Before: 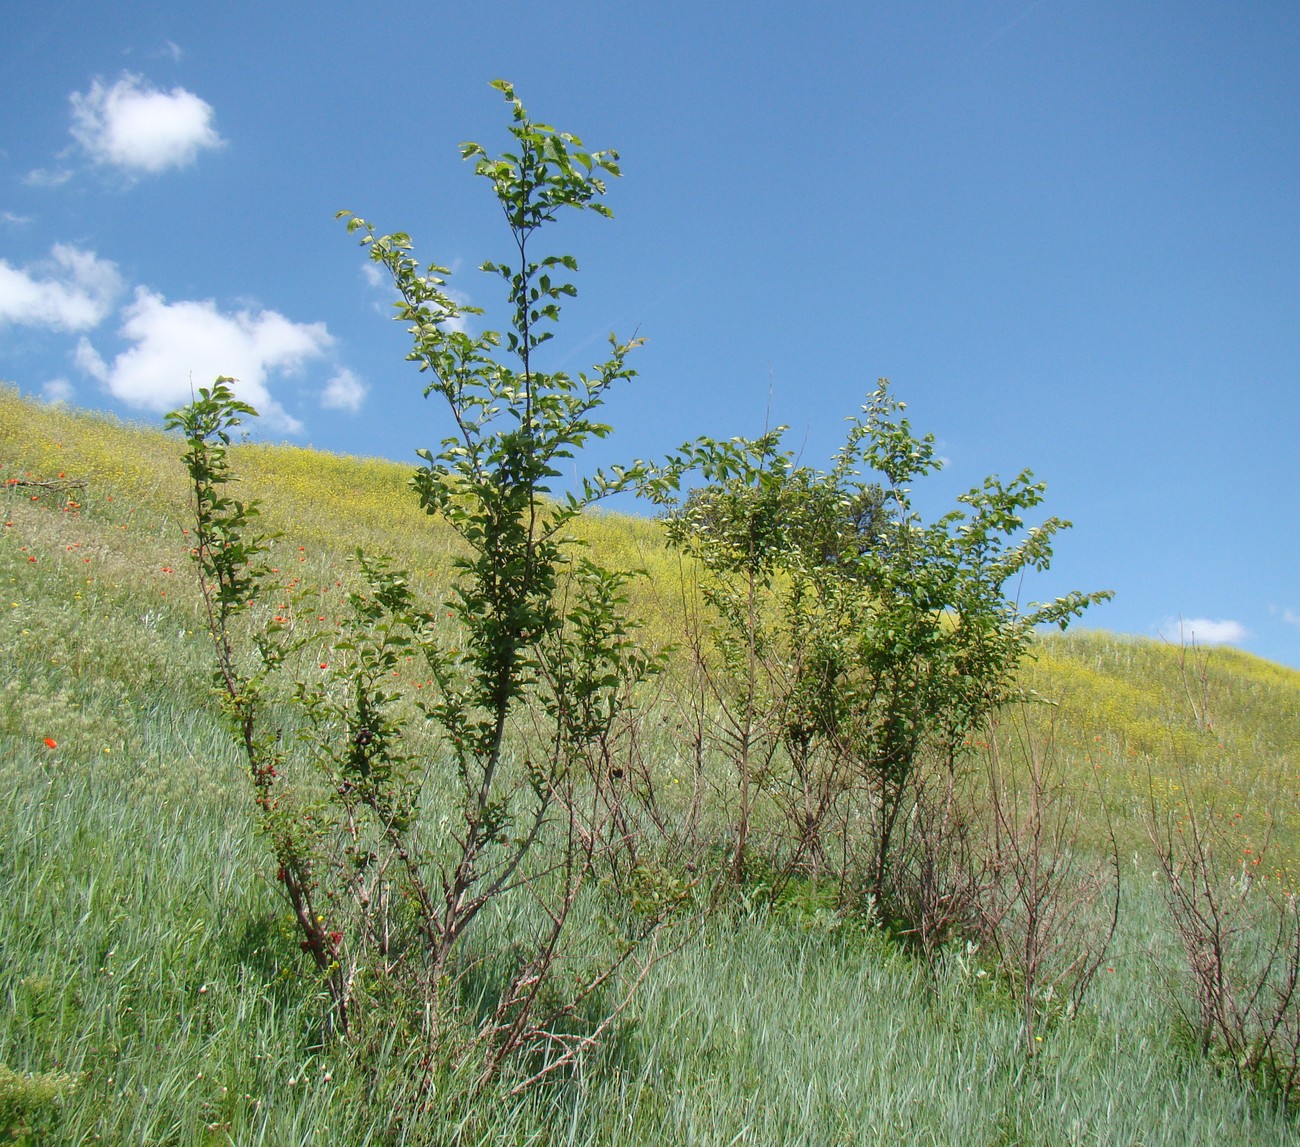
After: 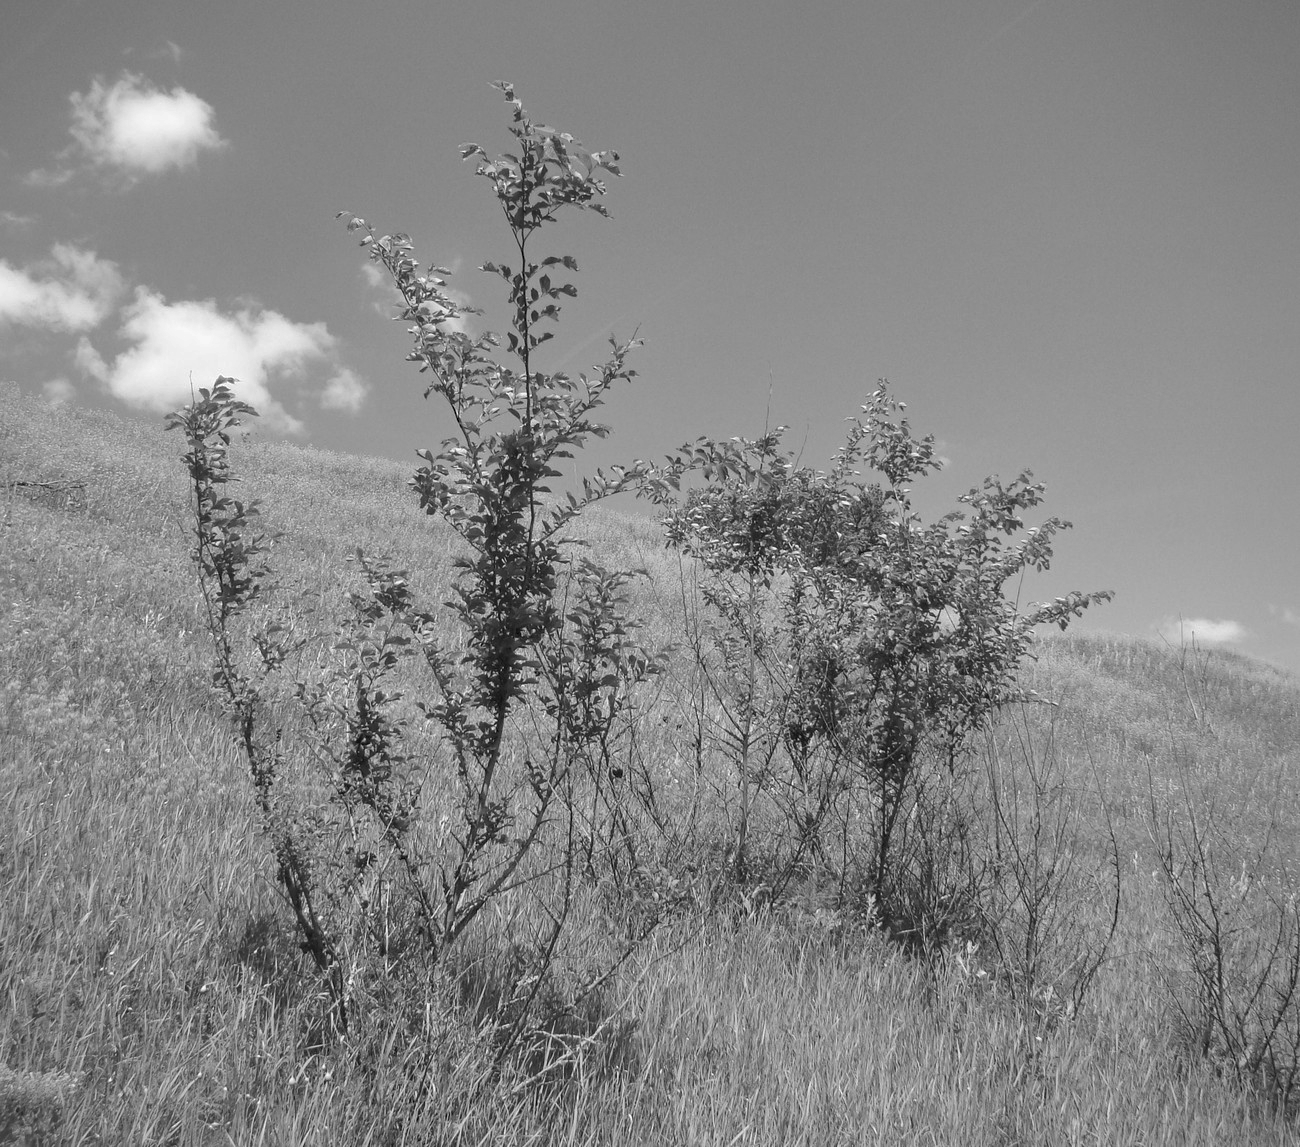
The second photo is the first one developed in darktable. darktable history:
monochrome: on, module defaults
shadows and highlights: on, module defaults
haze removal: compatibility mode true, adaptive false
